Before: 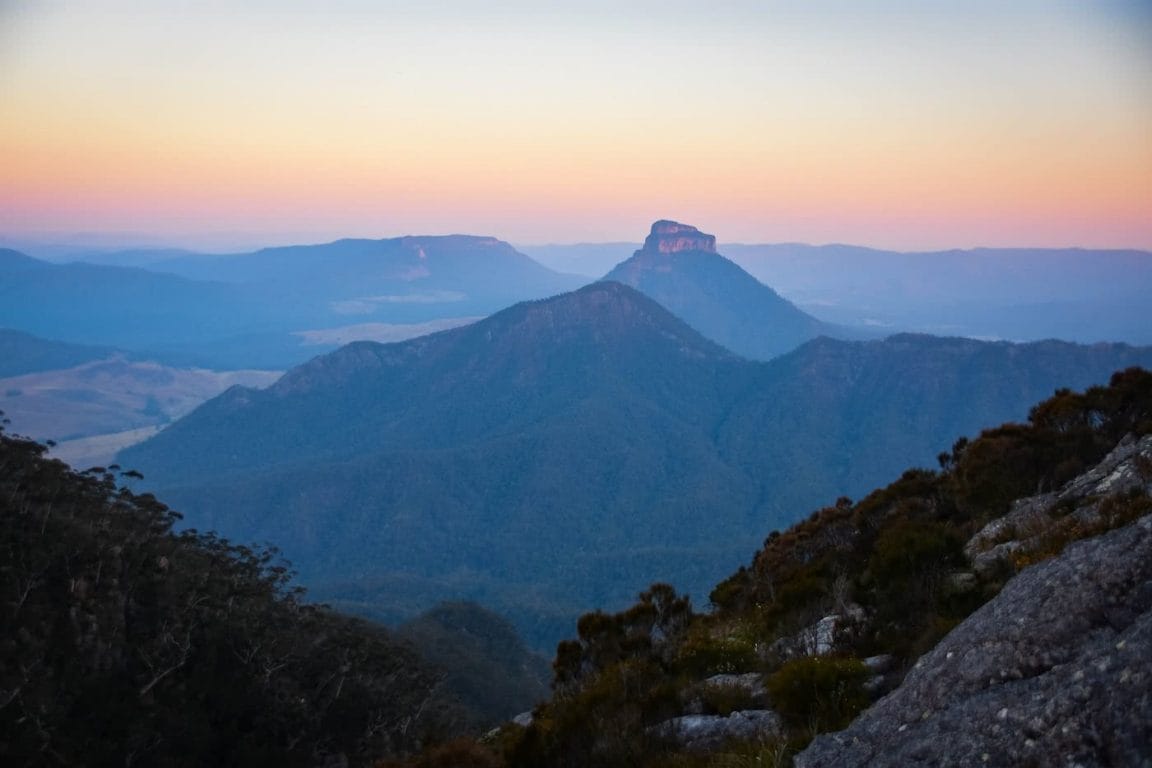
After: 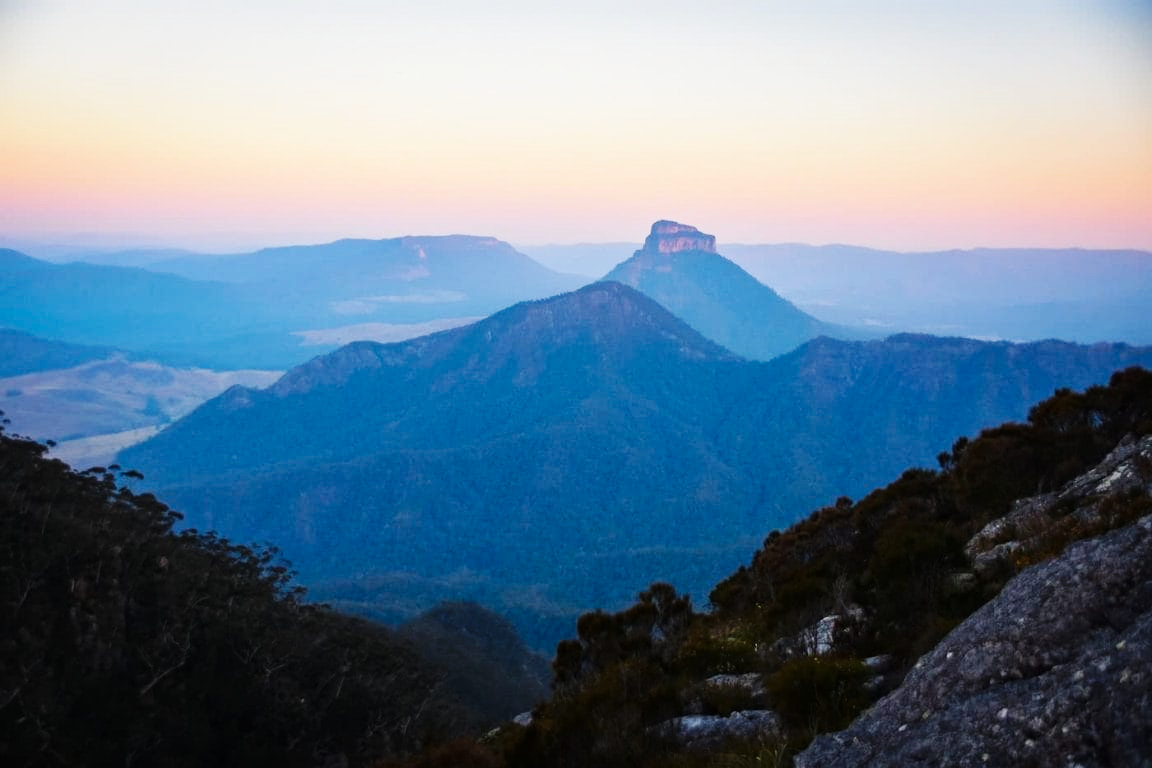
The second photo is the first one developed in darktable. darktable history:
exposure: exposure -0.021 EV, compensate highlight preservation false
base curve: curves: ch0 [(0, 0) (0.032, 0.025) (0.121, 0.166) (0.206, 0.329) (0.605, 0.79) (1, 1)], preserve colors none
